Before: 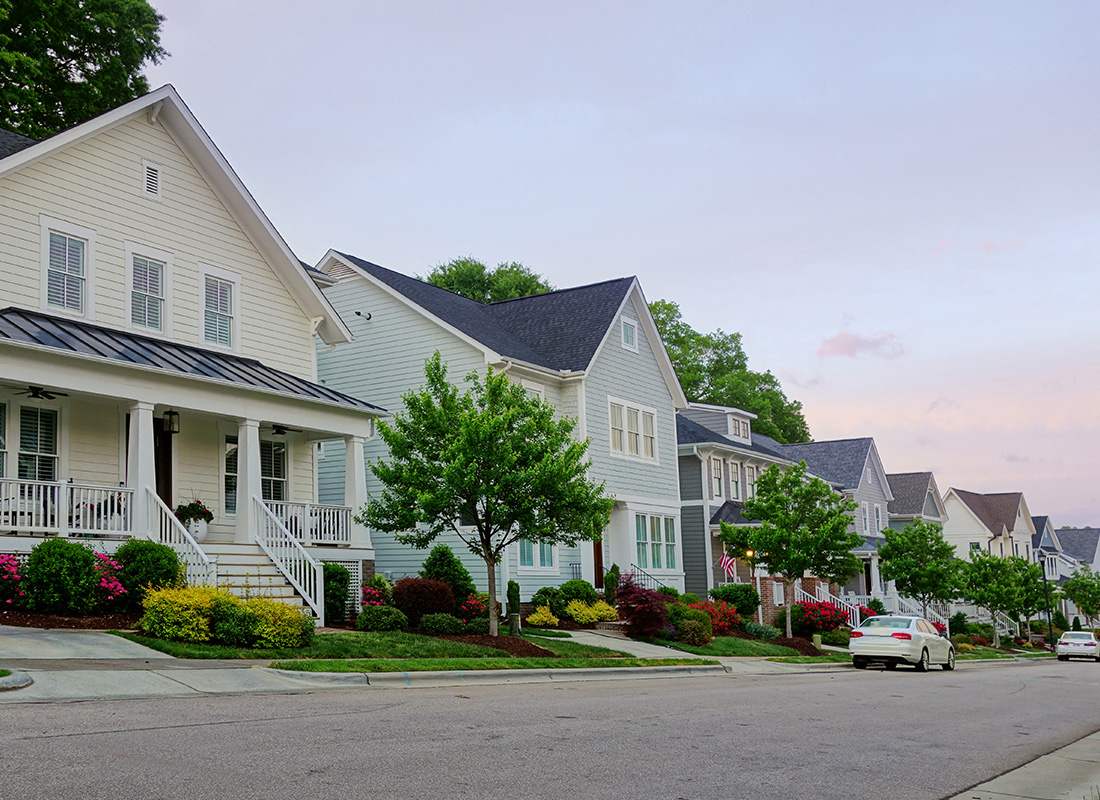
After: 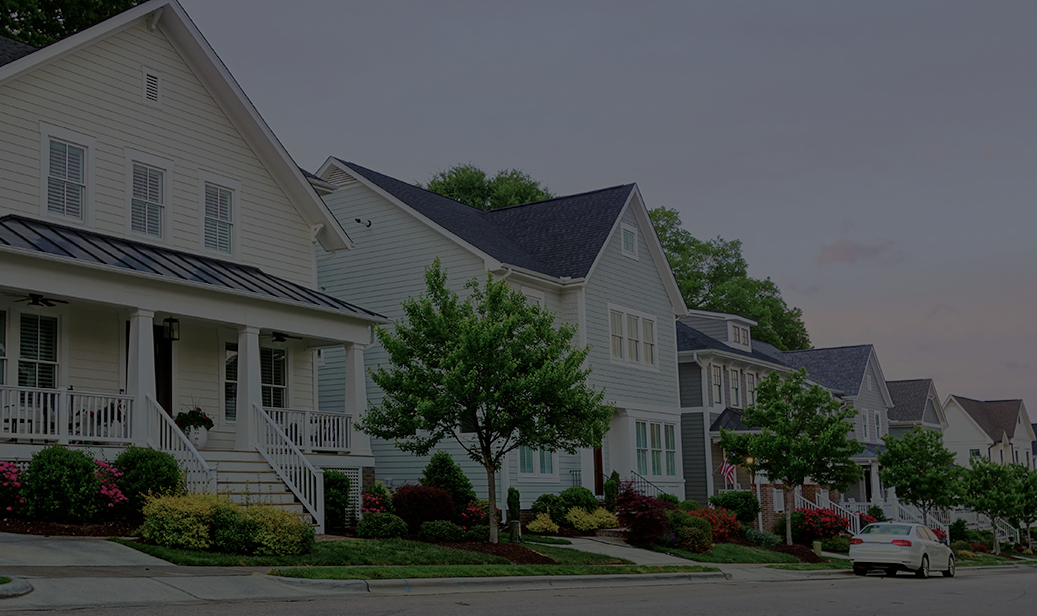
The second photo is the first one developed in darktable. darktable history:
crop and rotate: angle 0.03°, top 11.643%, right 5.651%, bottom 11.189%
white balance: red 0.988, blue 1.017
color balance rgb: perceptual brilliance grading › global brilliance -48.39%
